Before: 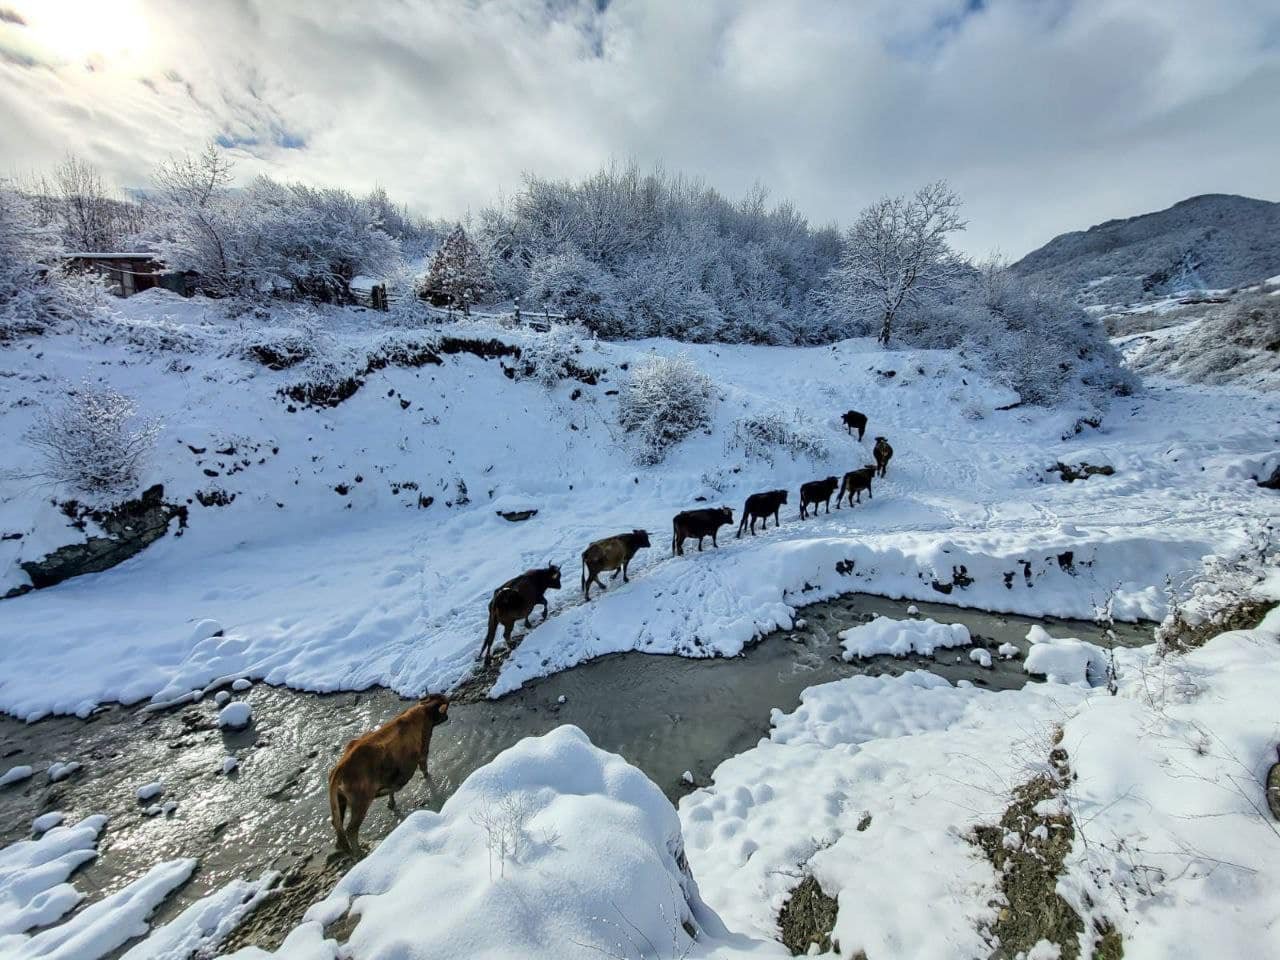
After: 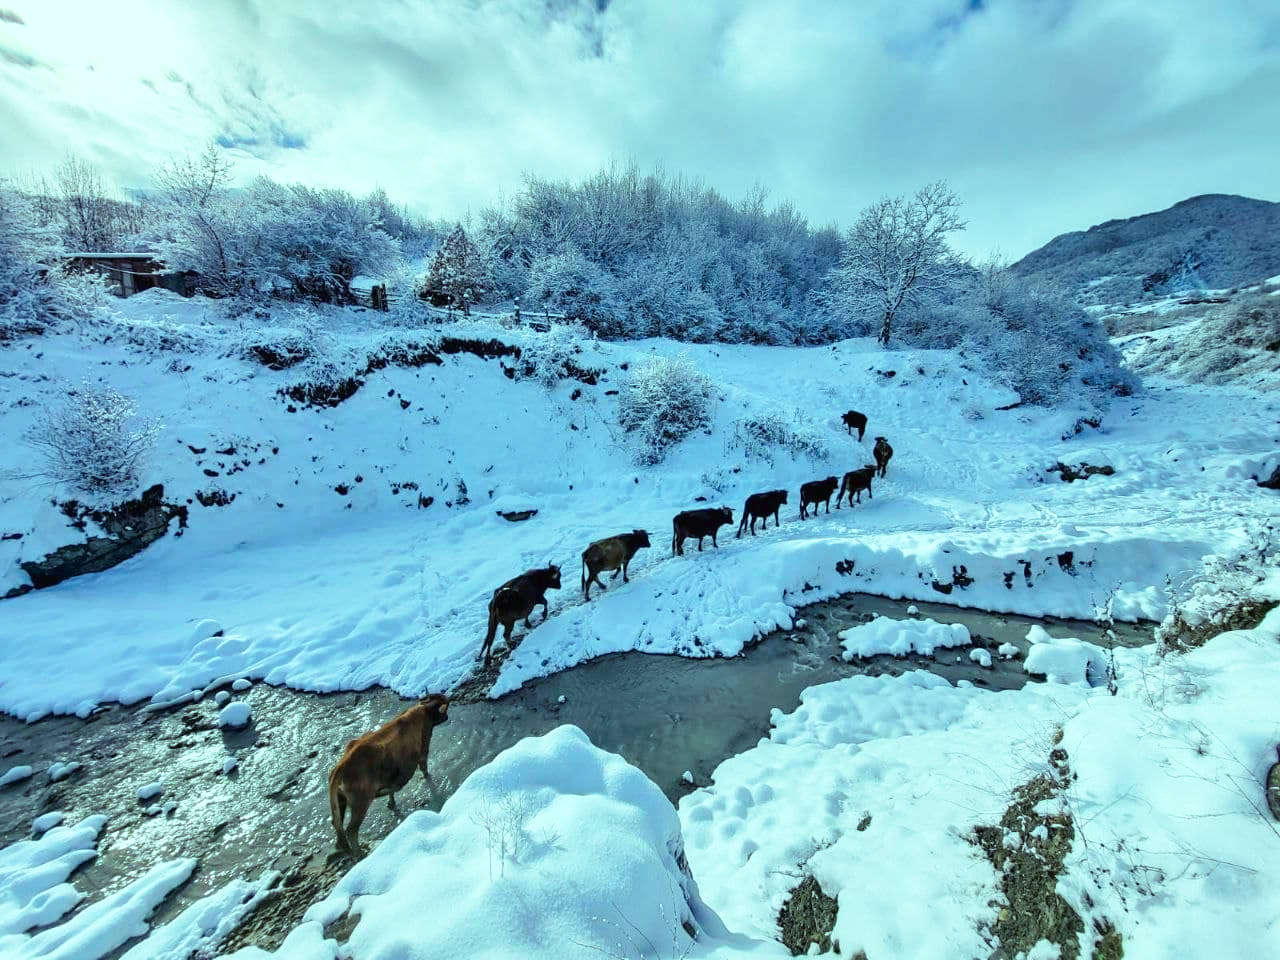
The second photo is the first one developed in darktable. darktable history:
tone curve: curves: ch0 [(0, 0) (0.003, 0.019) (0.011, 0.022) (0.025, 0.03) (0.044, 0.049) (0.069, 0.08) (0.1, 0.111) (0.136, 0.144) (0.177, 0.189) (0.224, 0.23) (0.277, 0.285) (0.335, 0.356) (0.399, 0.428) (0.468, 0.511) (0.543, 0.597) (0.623, 0.682) (0.709, 0.773) (0.801, 0.865) (0.898, 0.945) (1, 1)], preserve colors none
color balance rgb: shadows lift › chroma 7.23%, shadows lift › hue 246.48°, highlights gain › chroma 5.38%, highlights gain › hue 196.93°, white fulcrum 1 EV
